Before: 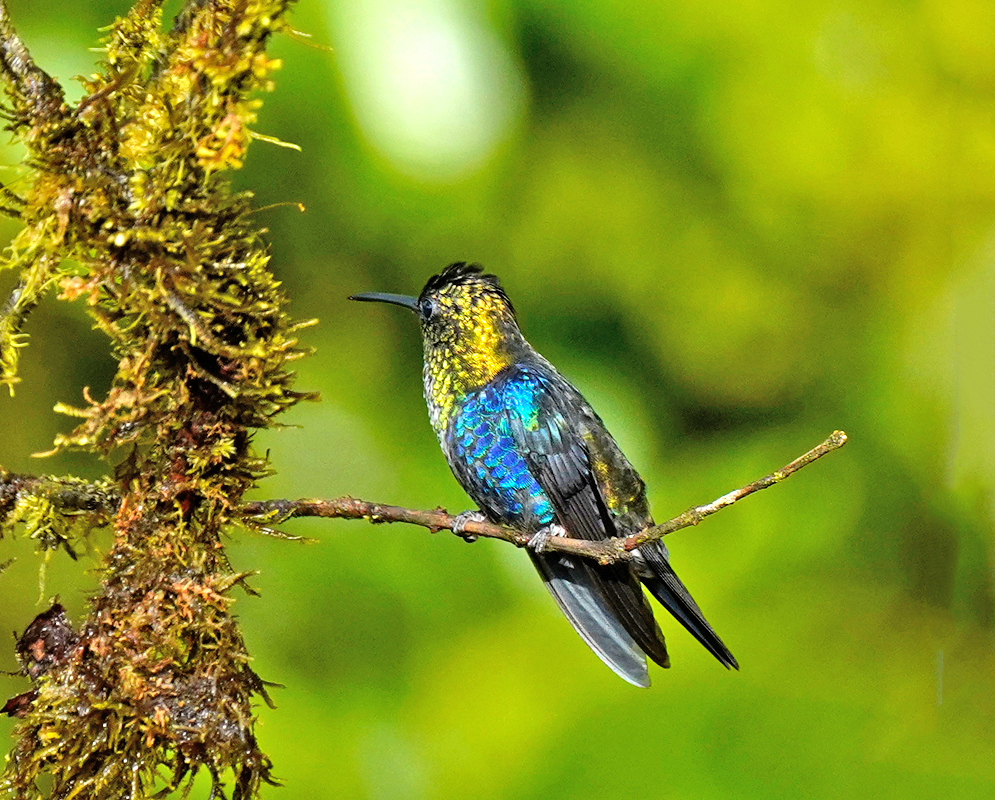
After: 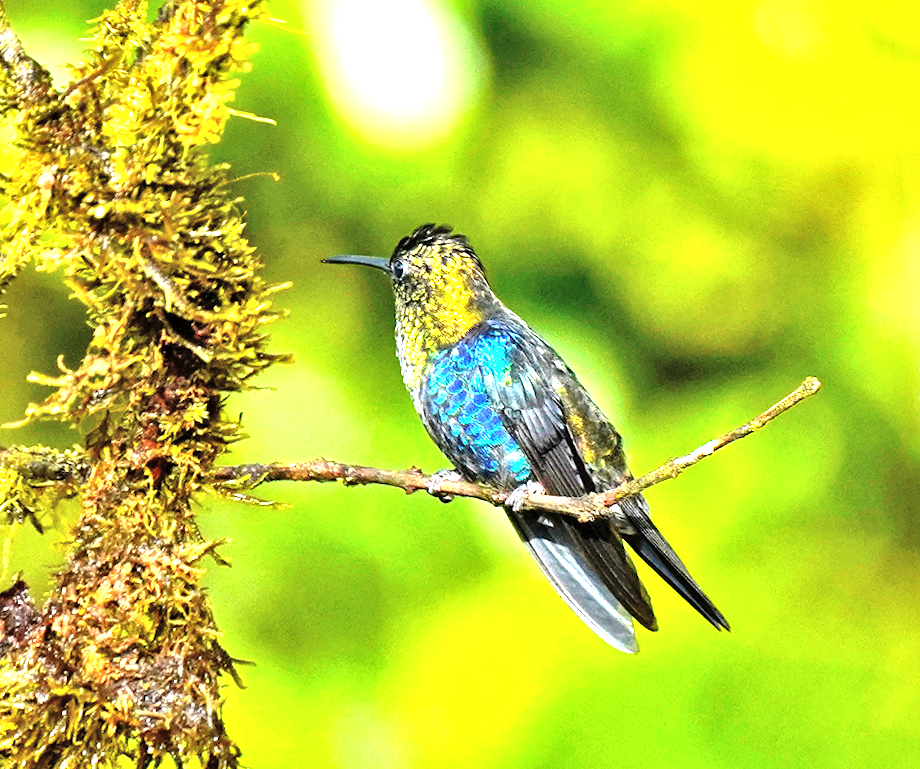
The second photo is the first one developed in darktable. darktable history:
exposure: black level correction 0, exposure 1.3 EV, compensate exposure bias true, compensate highlight preservation false
local contrast: mode bilateral grid, contrast 20, coarseness 50, detail 120%, midtone range 0.2
rotate and perspective: rotation -1.68°, lens shift (vertical) -0.146, crop left 0.049, crop right 0.912, crop top 0.032, crop bottom 0.96
